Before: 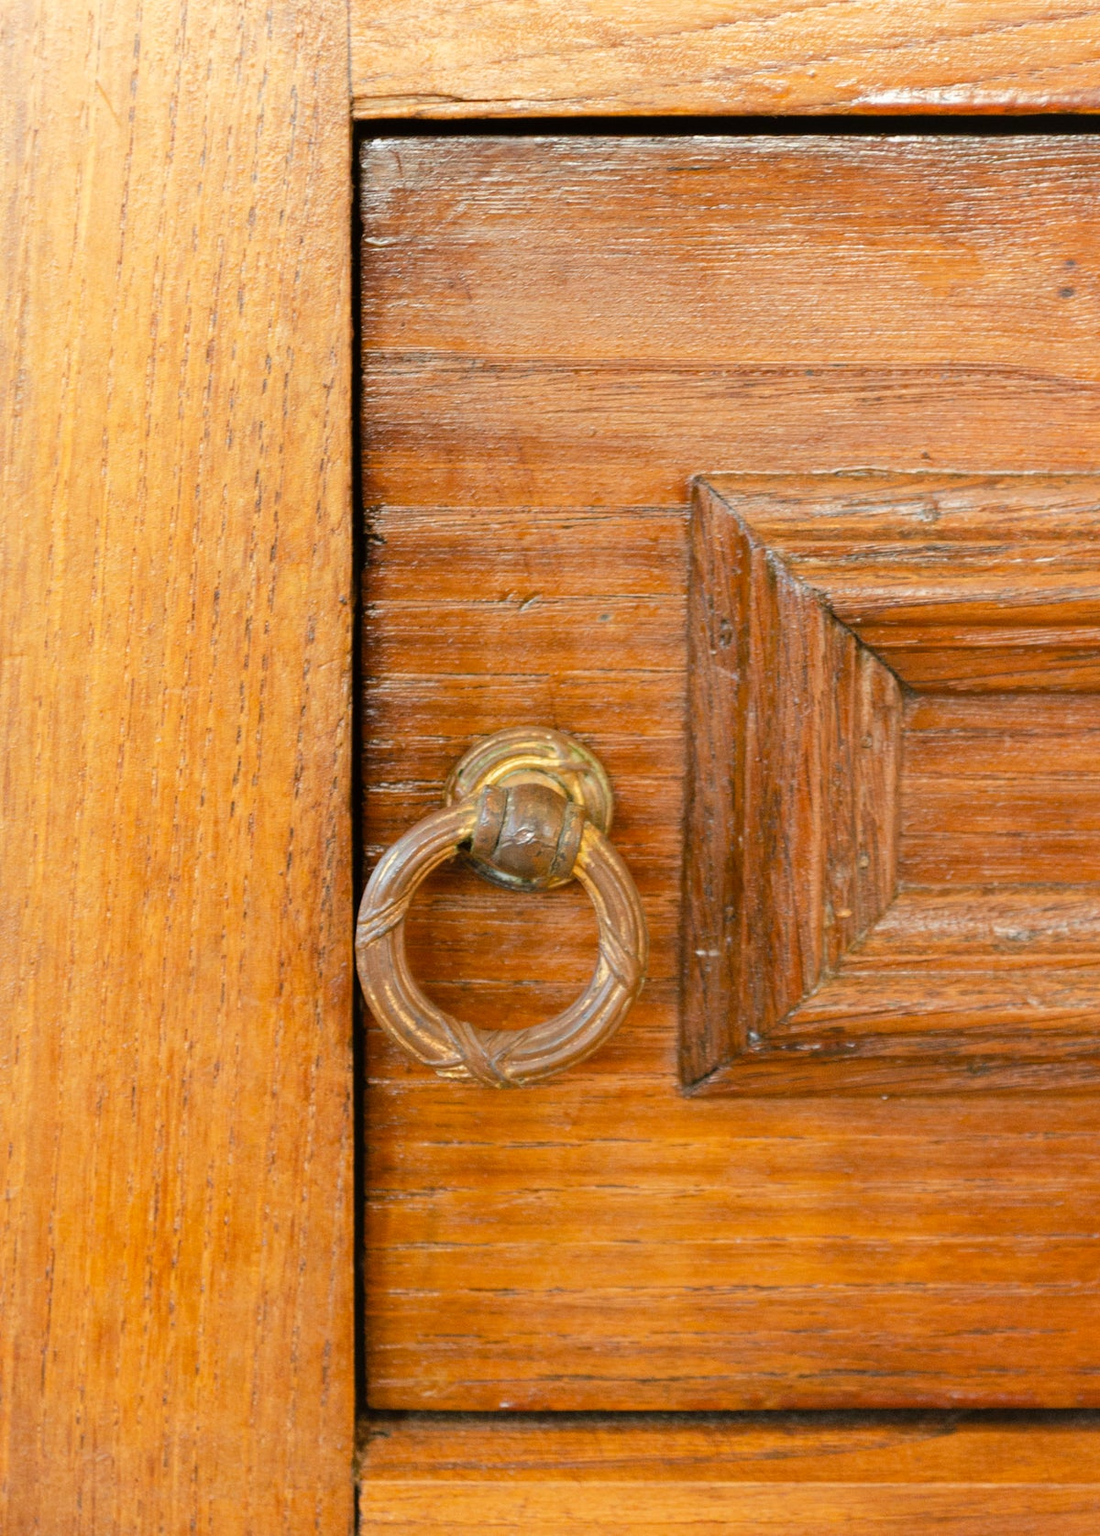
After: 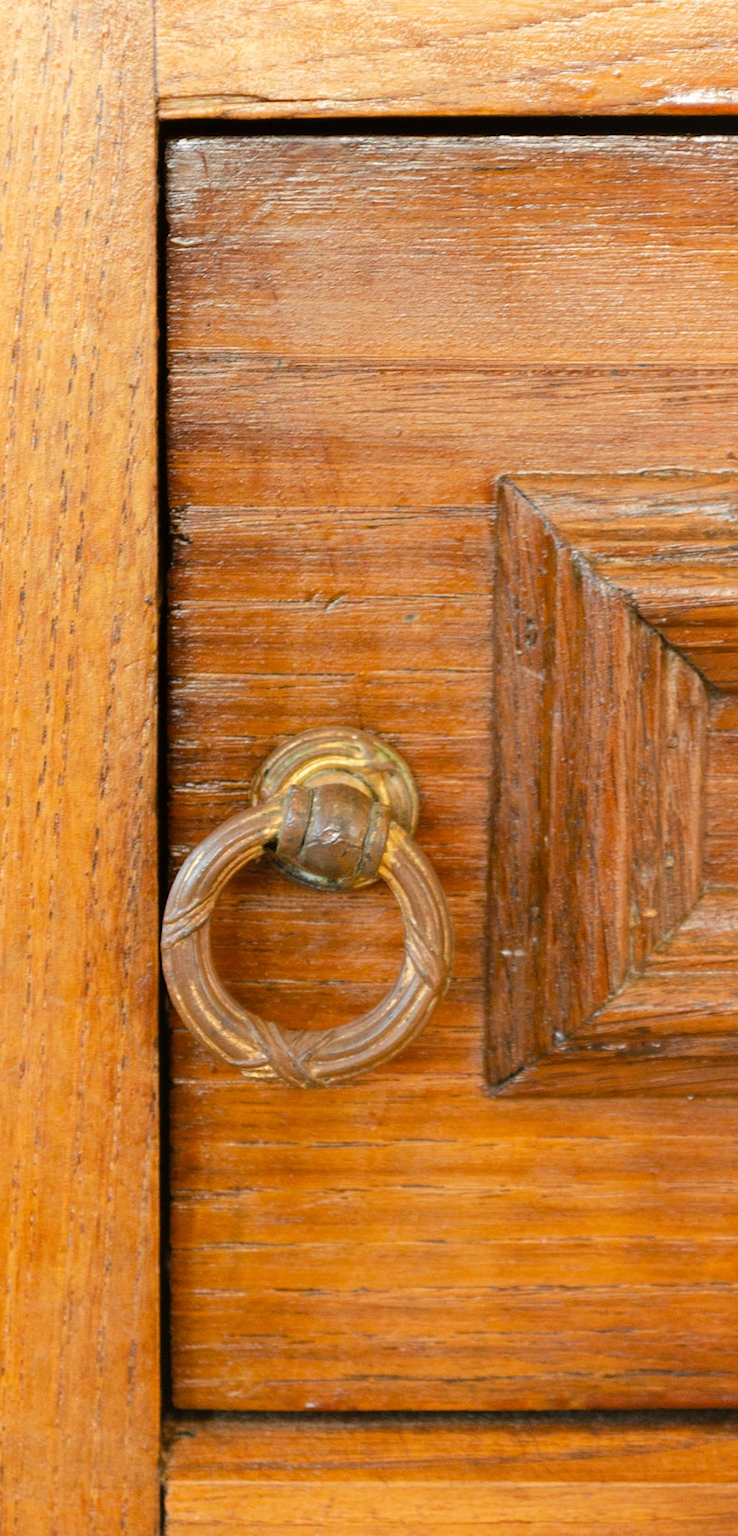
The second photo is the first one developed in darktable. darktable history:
crop and rotate: left 17.715%, right 15.093%
